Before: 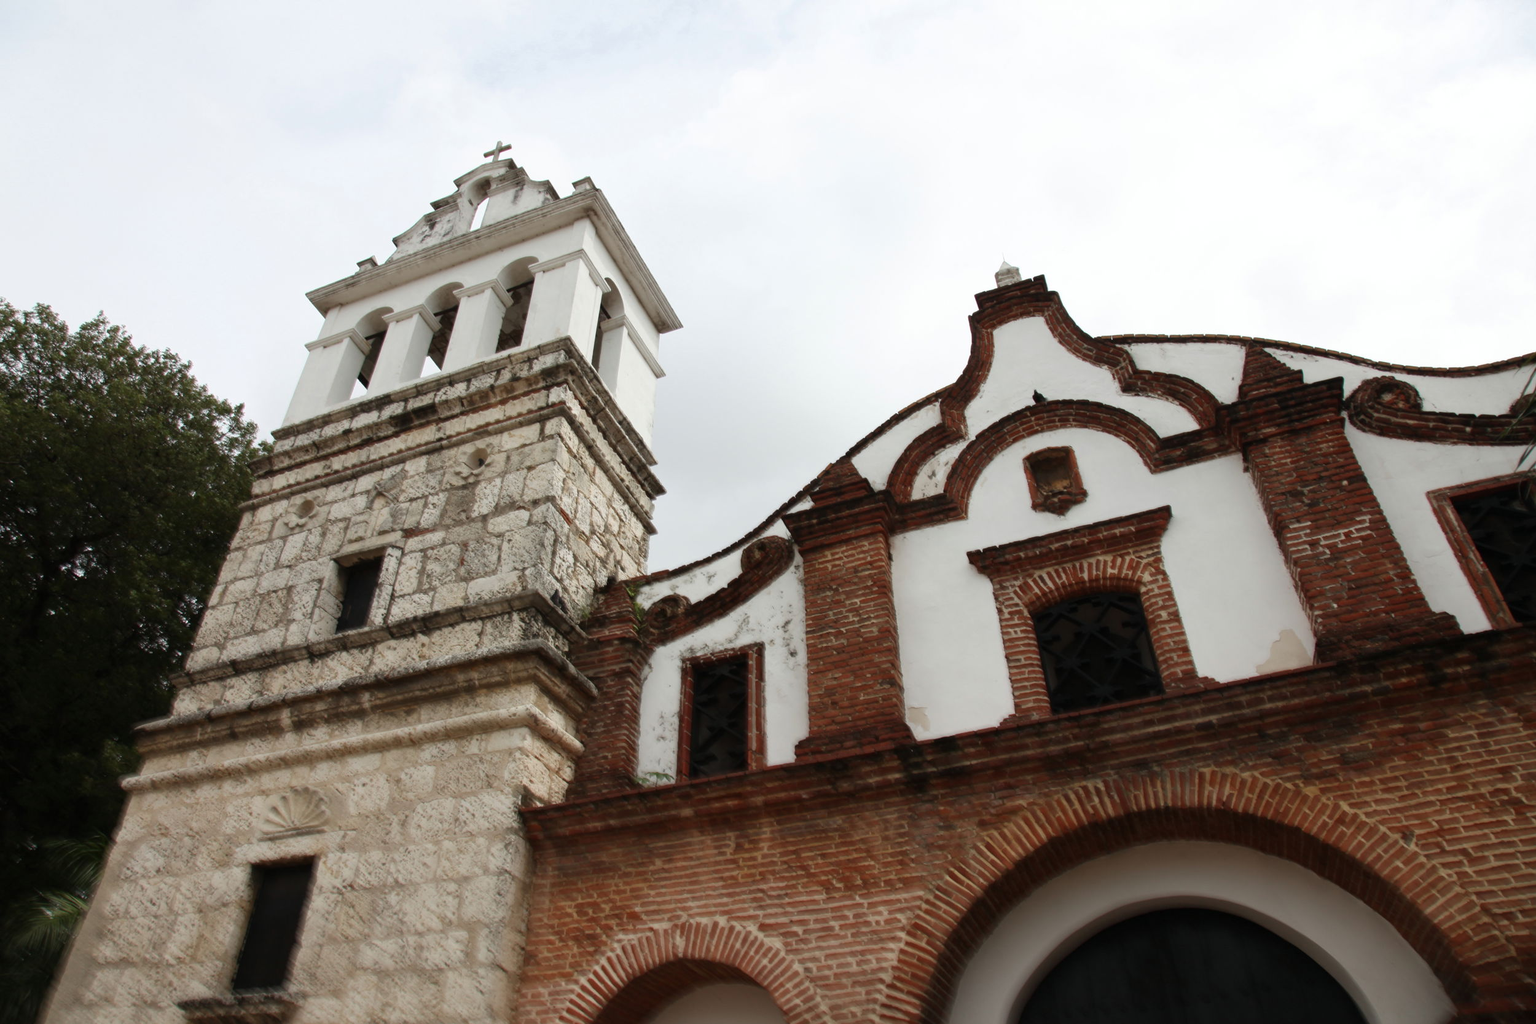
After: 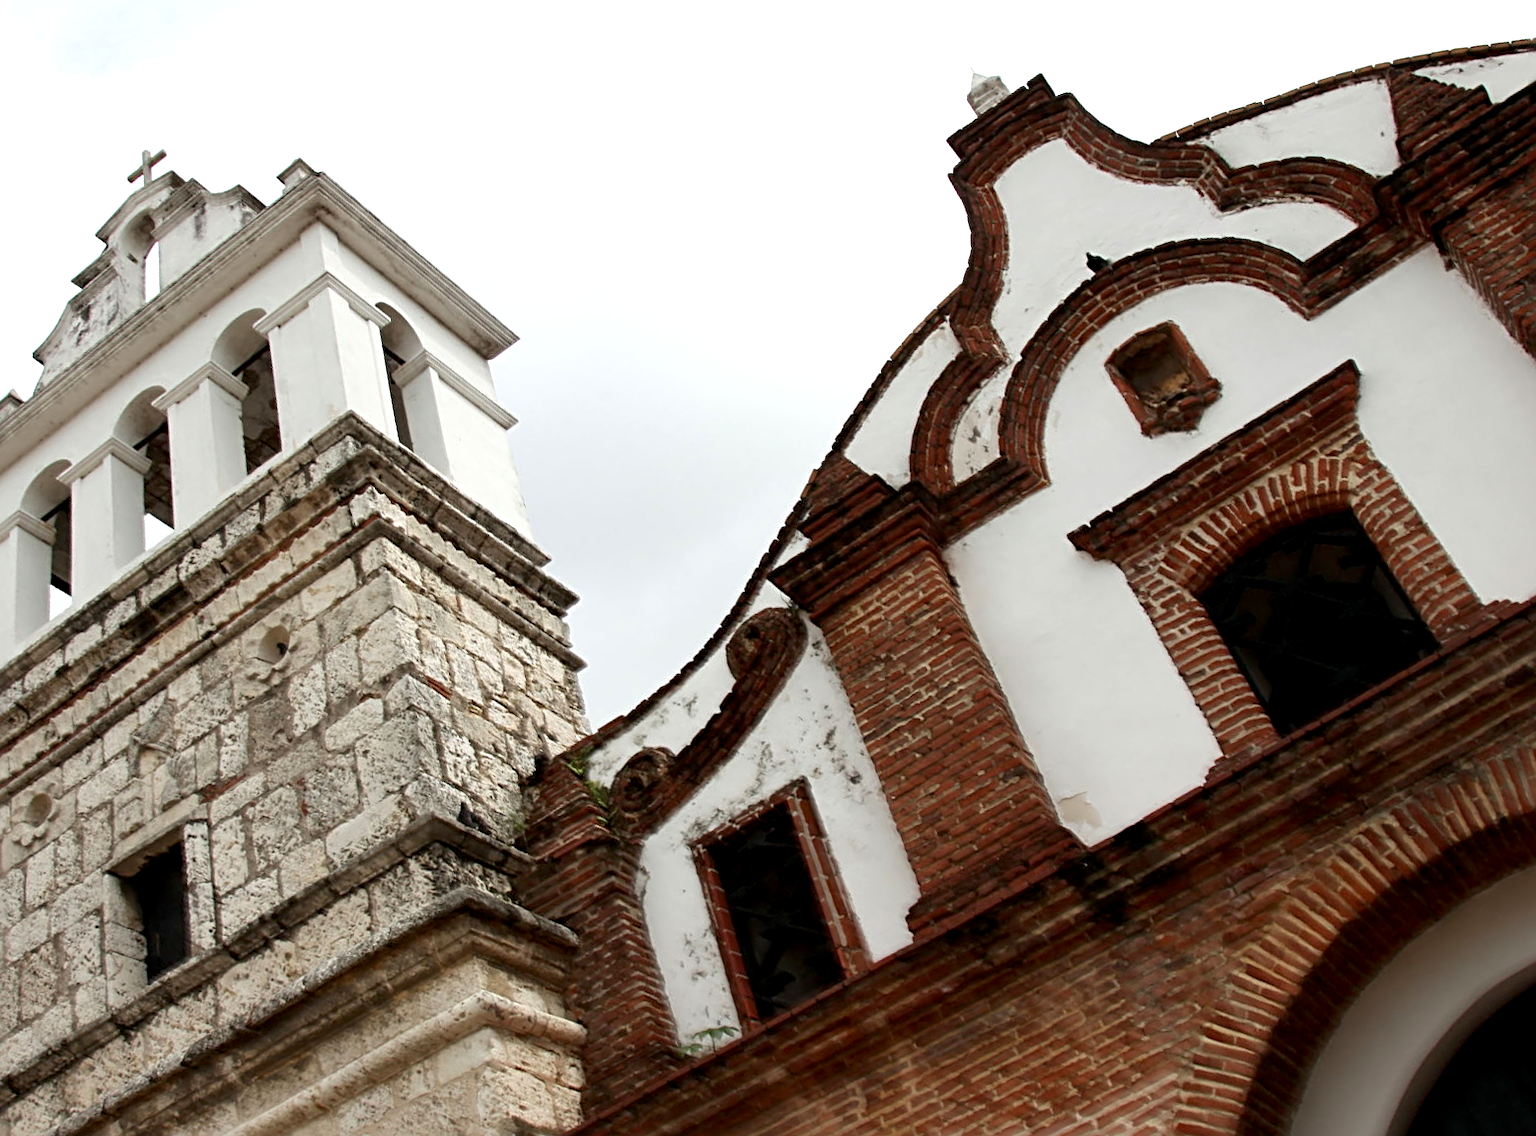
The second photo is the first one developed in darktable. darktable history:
exposure: black level correction 0.005, exposure 0.273 EV, compensate highlight preservation false
crop and rotate: angle 18.7°, left 6.948%, right 4.091%, bottom 1.146%
sharpen: radius 3.123
